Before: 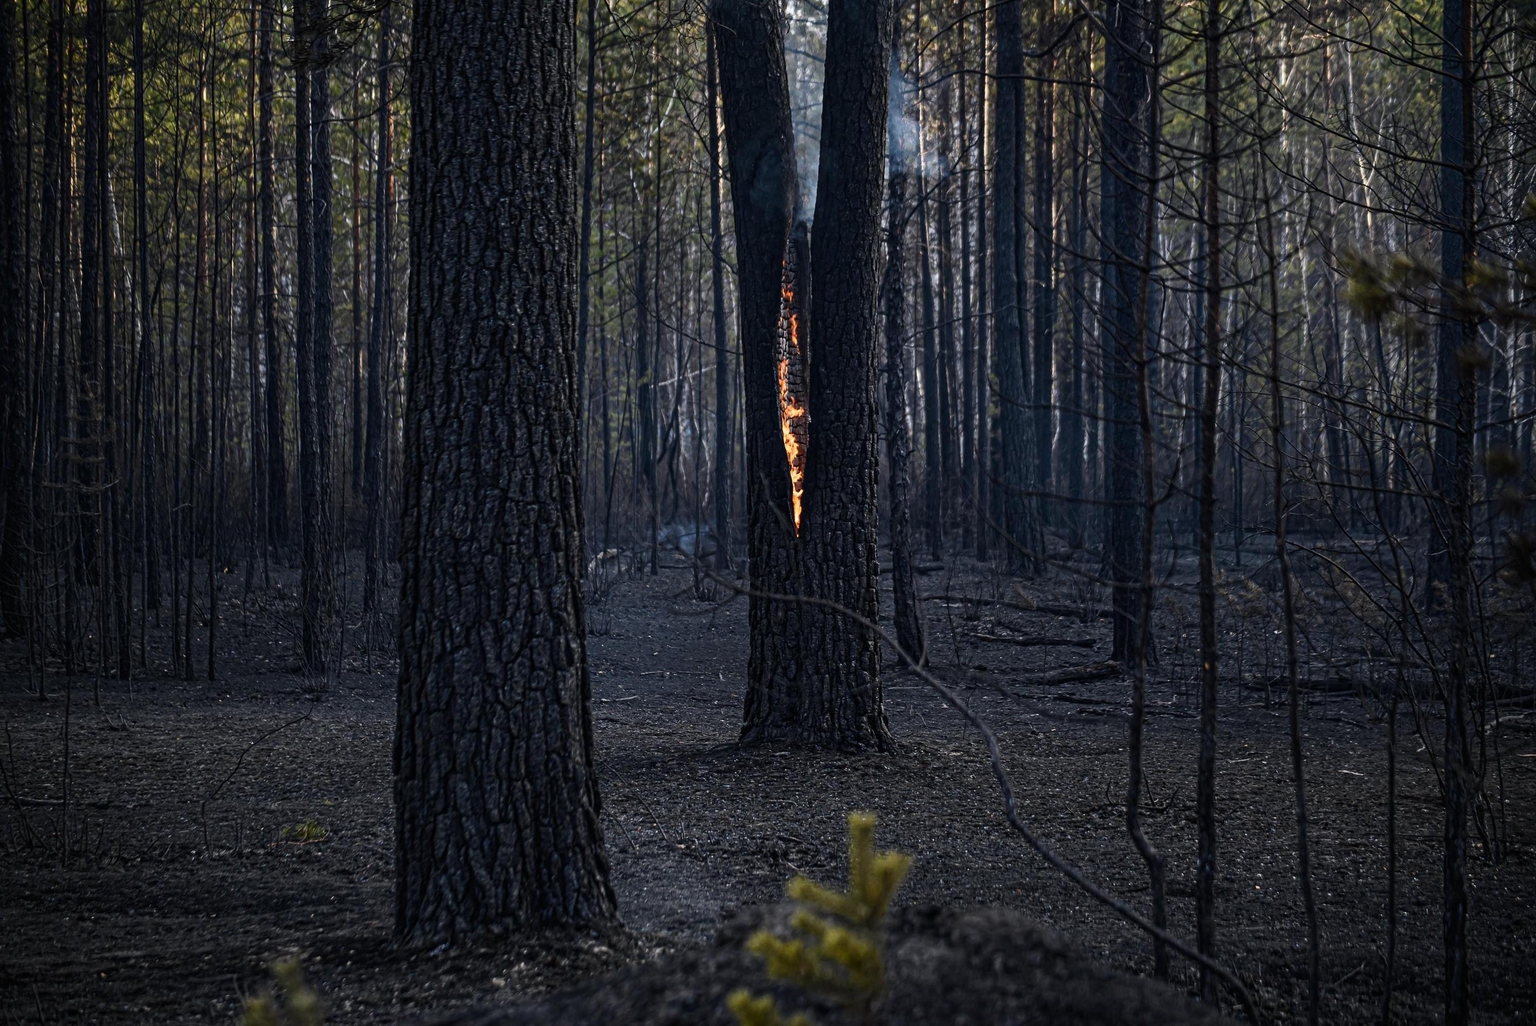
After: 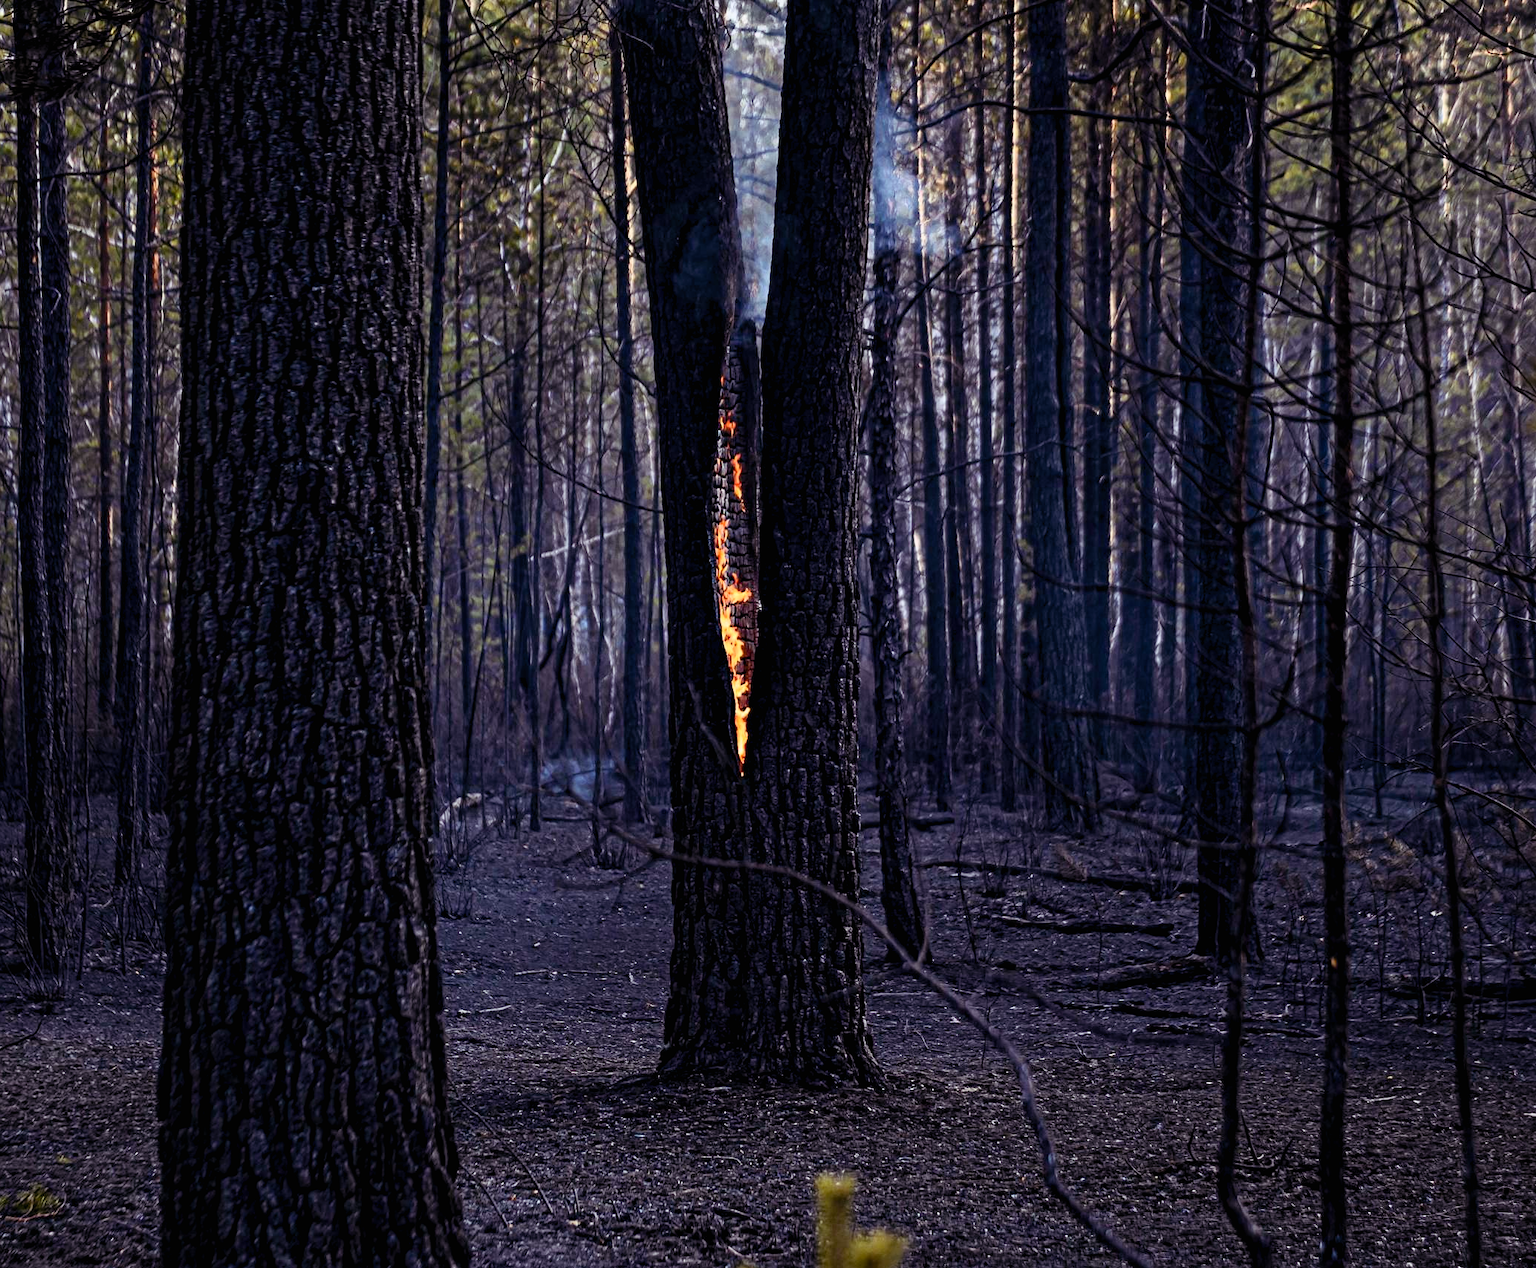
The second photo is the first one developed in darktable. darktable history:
crop: left 18.528%, right 12.281%, bottom 14.404%
contrast brightness saturation: contrast 0.201, brightness 0.17, saturation 0.222
filmic rgb: black relative exposure -9.49 EV, white relative exposure 3.04 EV, threshold 5.94 EV, hardness 6.14, enable highlight reconstruction true
color balance rgb: shadows lift › luminance 0.309%, shadows lift › chroma 7.004%, shadows lift › hue 302.28°, global offset › luminance -0.473%, perceptual saturation grading › global saturation 0.617%, global vibrance 20%
